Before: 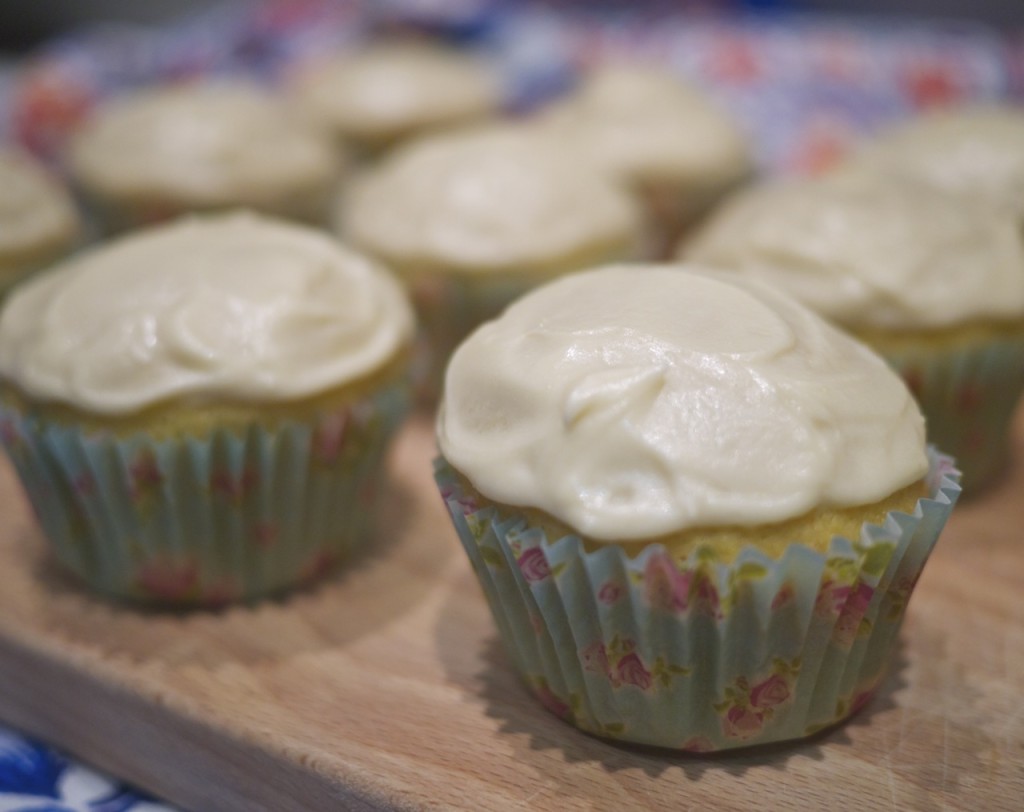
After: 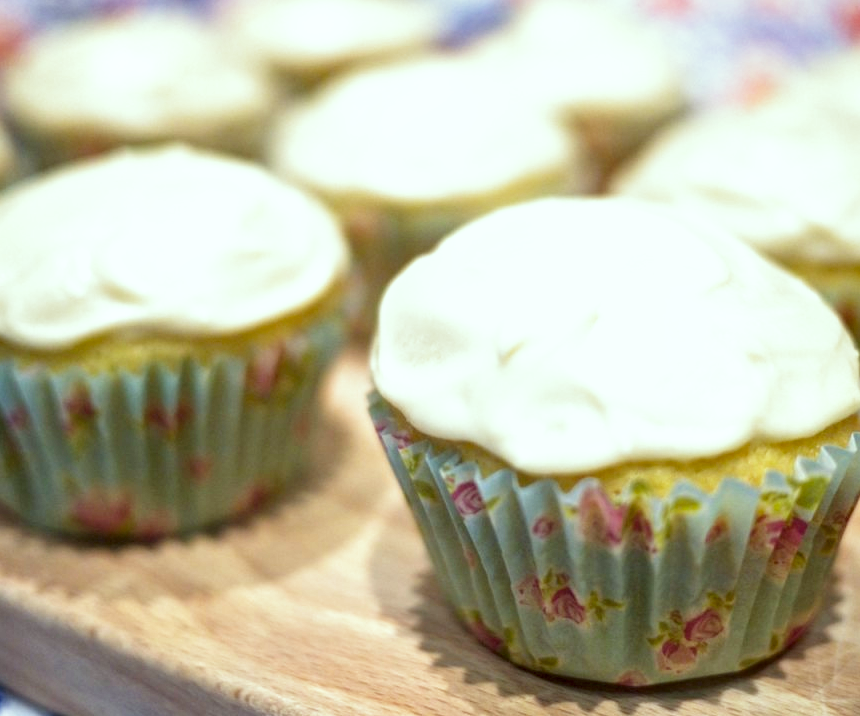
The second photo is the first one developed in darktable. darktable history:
crop: left 6.446%, top 8.188%, right 9.538%, bottom 3.548%
color correction: highlights a* -8, highlights b* 3.1
filmic rgb: middle gray luminance 8.8%, black relative exposure -6.3 EV, white relative exposure 2.7 EV, threshold 6 EV, target black luminance 0%, hardness 4.74, latitude 73.47%, contrast 1.332, shadows ↔ highlights balance 10.13%, add noise in highlights 0, preserve chrominance no, color science v3 (2019), use custom middle-gray values true, iterations of high-quality reconstruction 0, contrast in highlights soft, enable highlight reconstruction true
local contrast: detail 130%
